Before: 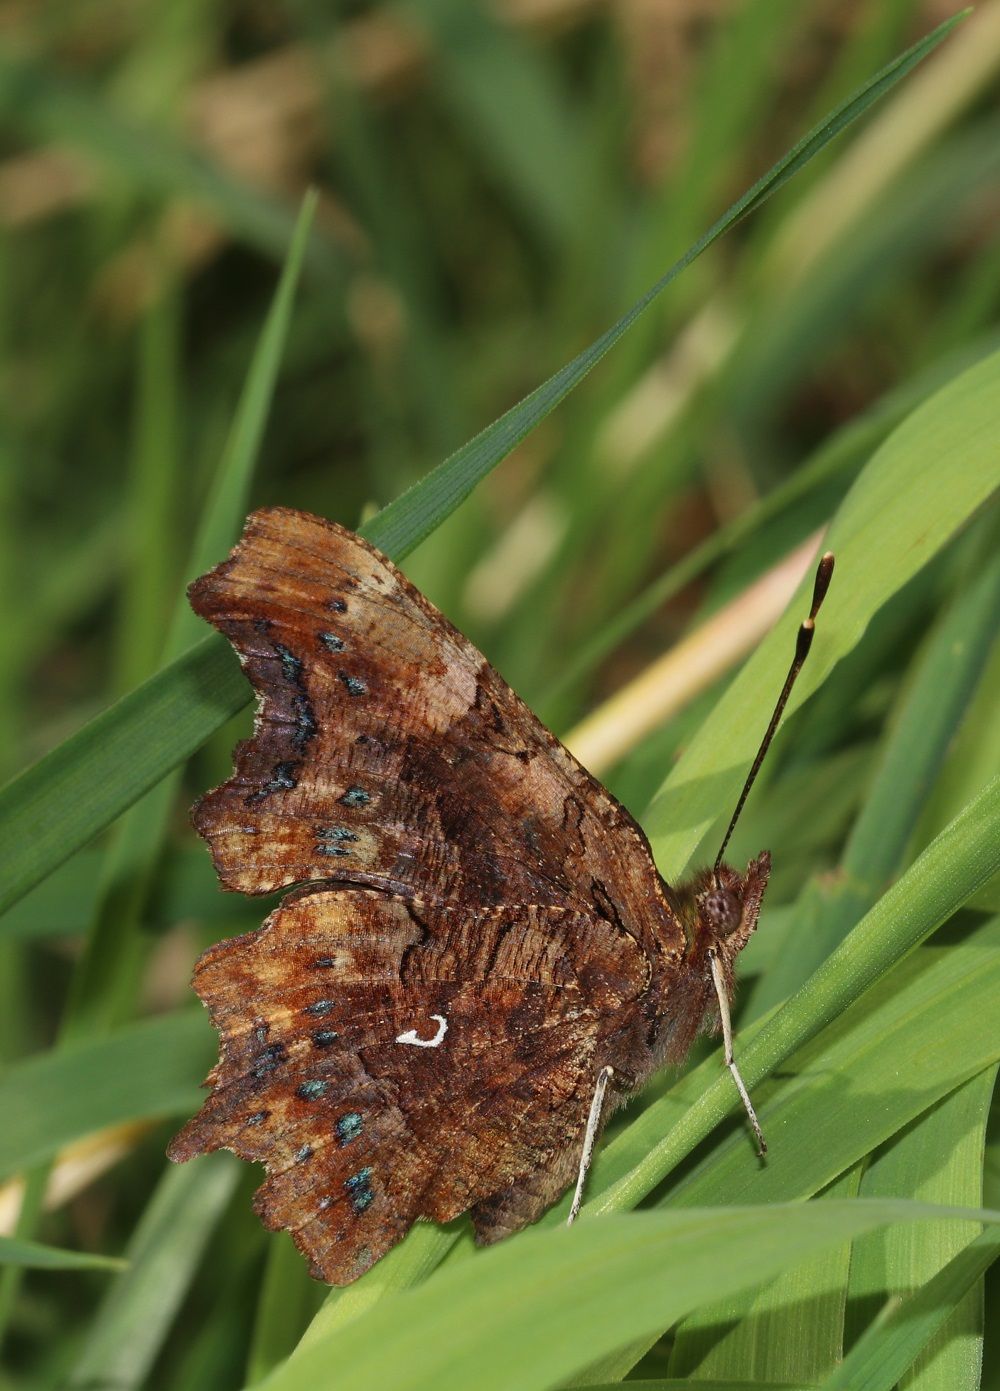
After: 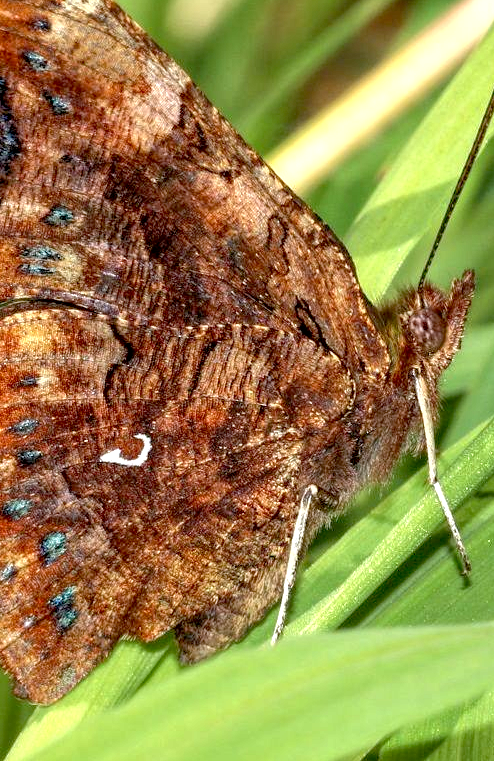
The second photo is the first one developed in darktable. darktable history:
exposure: black level correction 0.01, exposure 1 EV, compensate highlight preservation false
local contrast: highlights 74%, shadows 55%, detail 176%, midtone range 0.207
crop: left 29.672%, top 41.786%, right 20.851%, bottom 3.487%
white balance: red 0.988, blue 1.017
